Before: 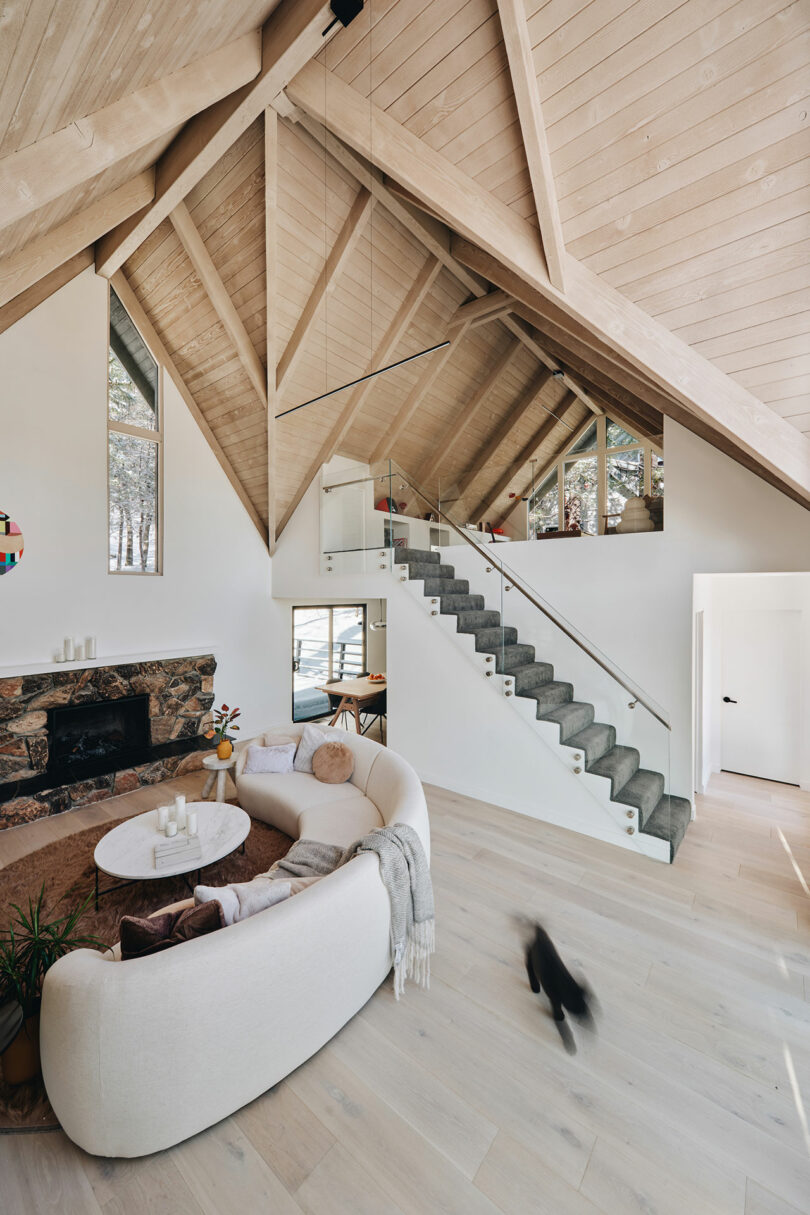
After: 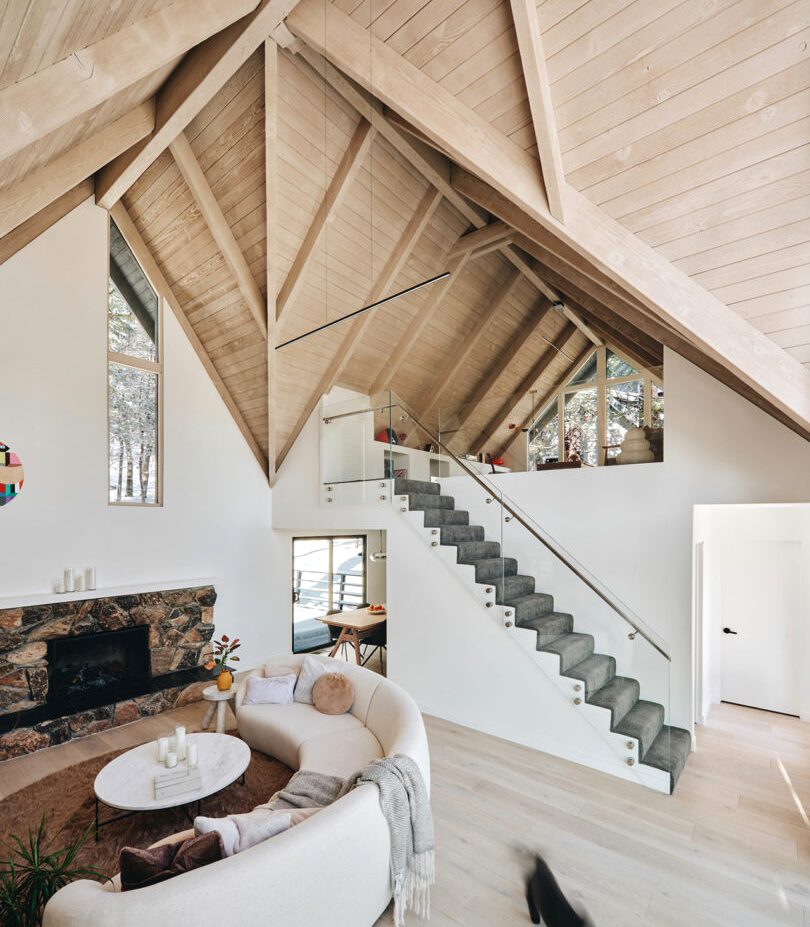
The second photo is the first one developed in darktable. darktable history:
crop: top 5.697%, bottom 17.971%
exposure: exposure 0.201 EV, compensate highlight preservation false
